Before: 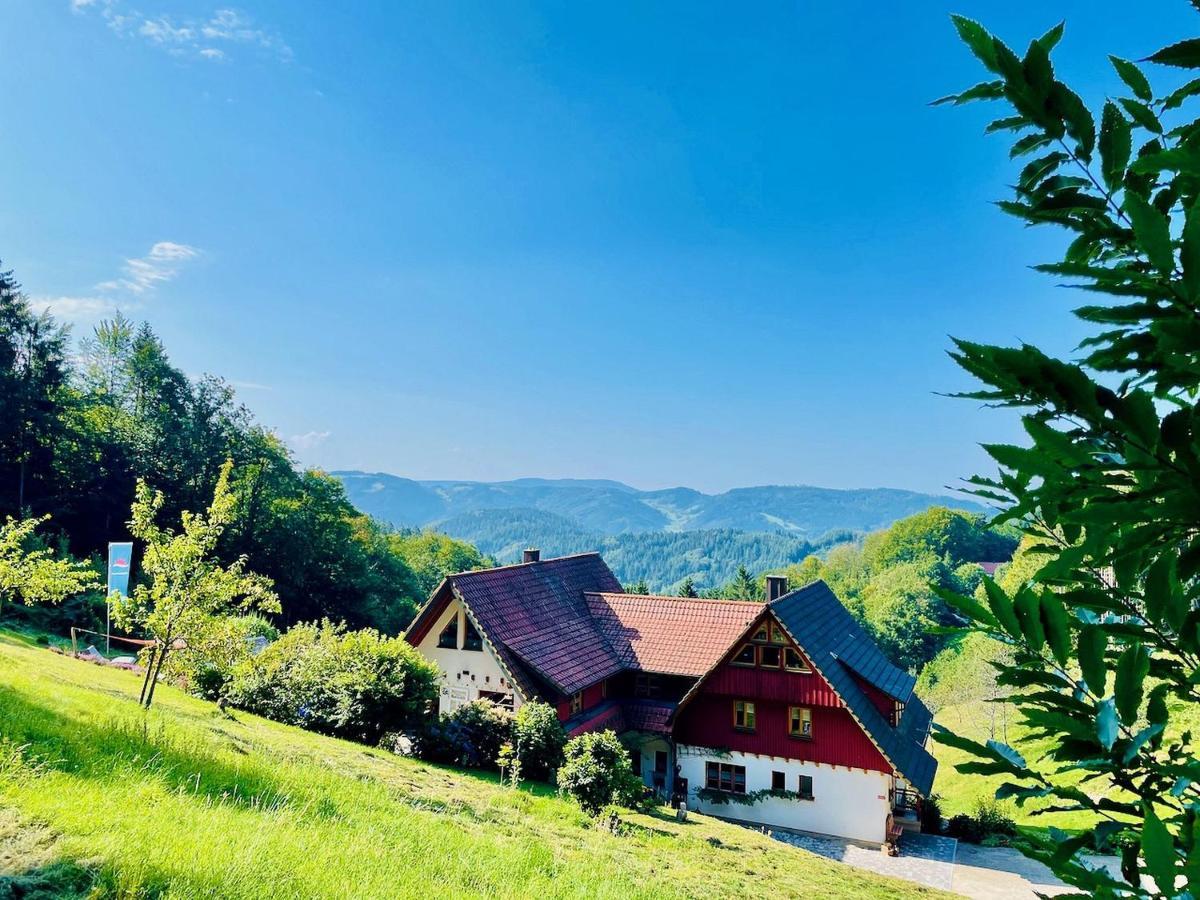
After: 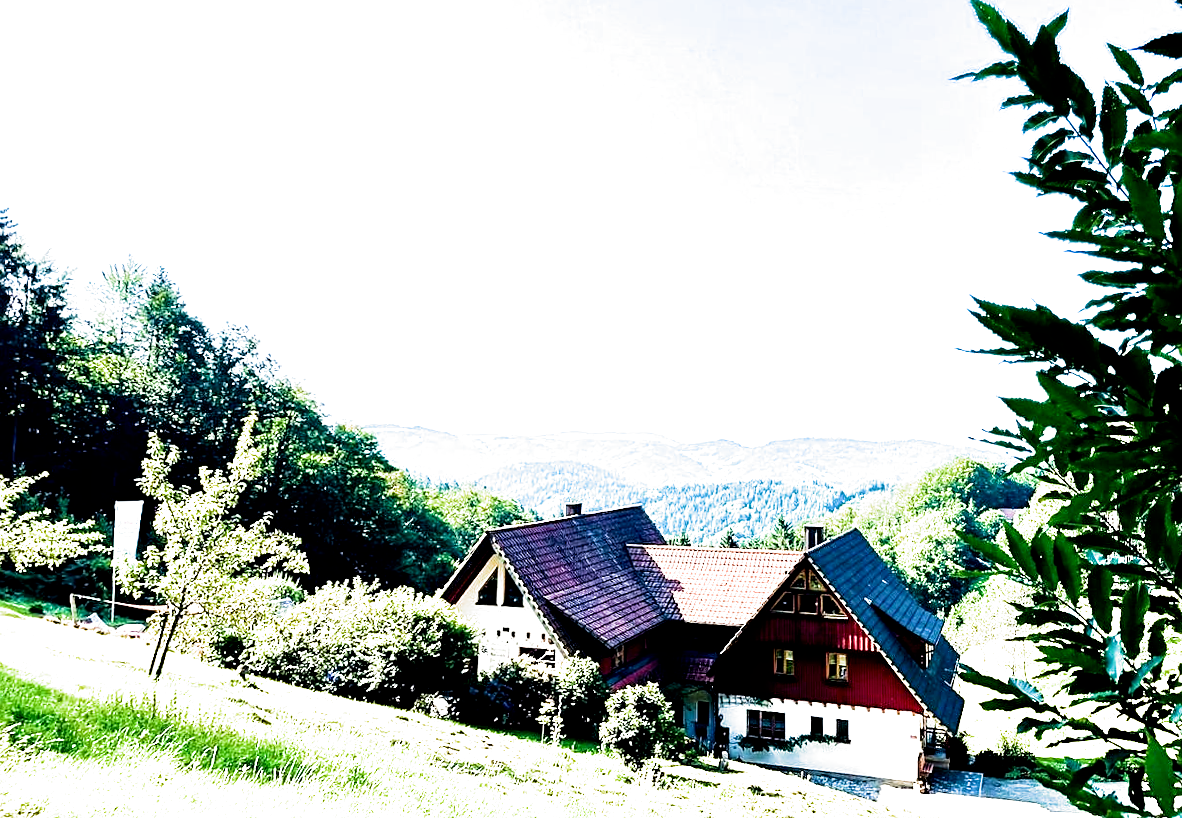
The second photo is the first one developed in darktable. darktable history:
sharpen: on, module defaults
rotate and perspective: rotation -0.013°, lens shift (vertical) -0.027, lens shift (horizontal) 0.178, crop left 0.016, crop right 0.989, crop top 0.082, crop bottom 0.918
exposure: black level correction 0.008, exposure 0.979 EV, compensate highlight preservation false
filmic rgb: black relative exposure -8.2 EV, white relative exposure 2.2 EV, threshold 3 EV, hardness 7.11, latitude 75%, contrast 1.325, highlights saturation mix -2%, shadows ↔ highlights balance 30%, preserve chrominance RGB euclidean norm, color science v5 (2021), contrast in shadows safe, contrast in highlights safe, enable highlight reconstruction true
velvia: strength 15%
shadows and highlights: shadows -30, highlights 30
color calibration: x 0.342, y 0.356, temperature 5122 K
